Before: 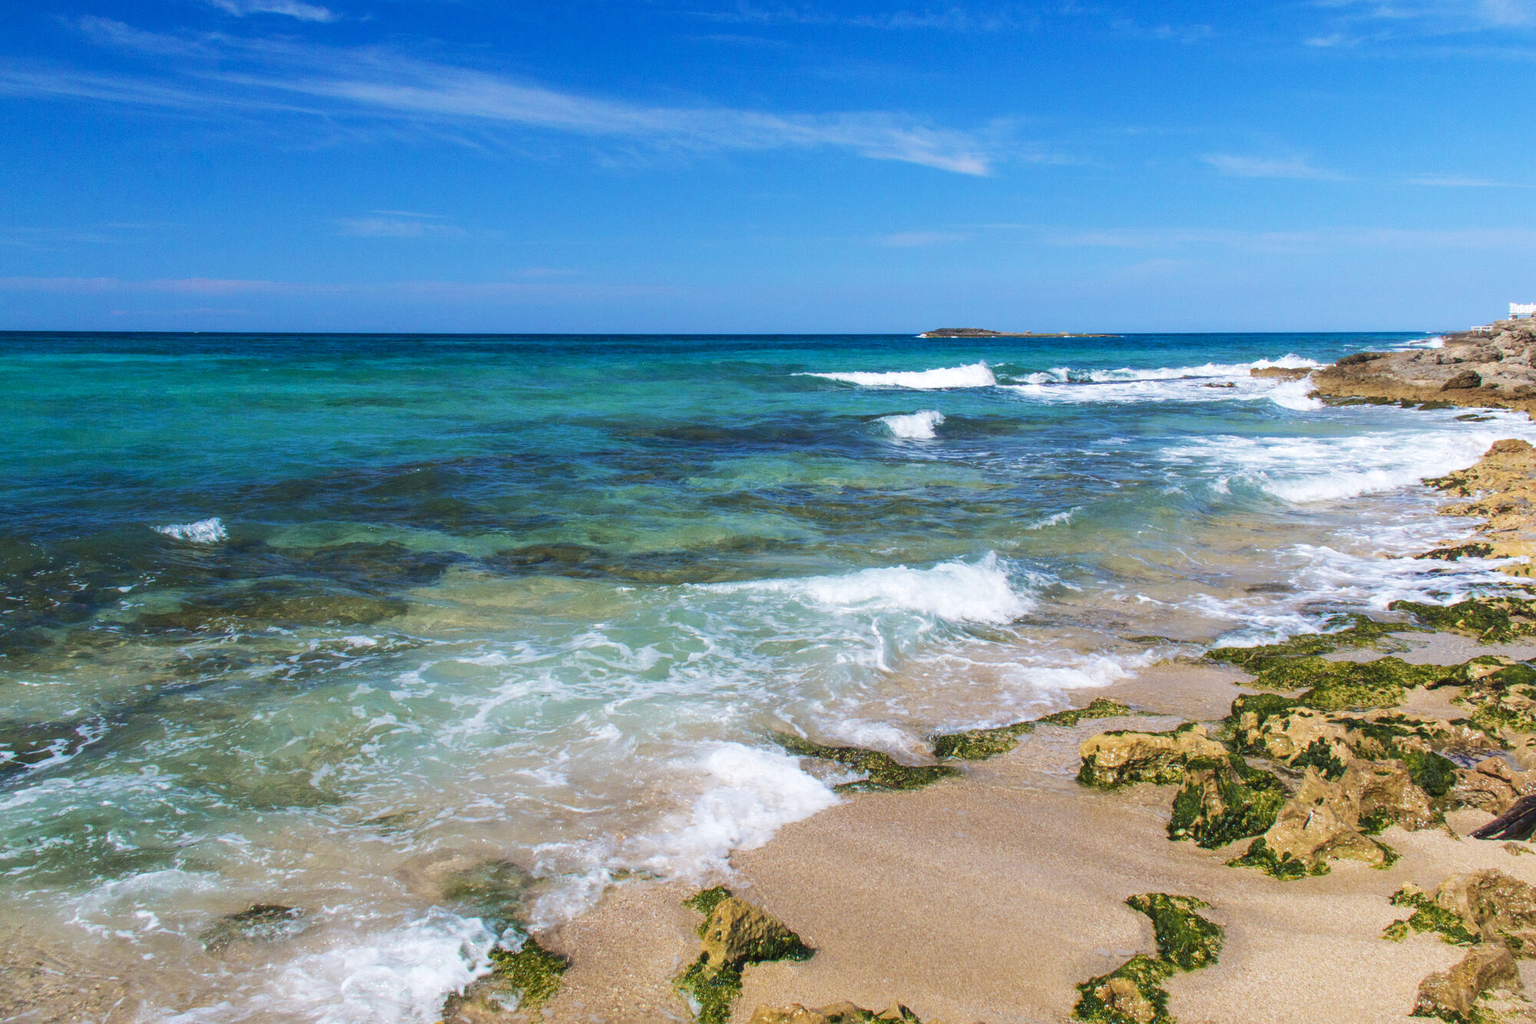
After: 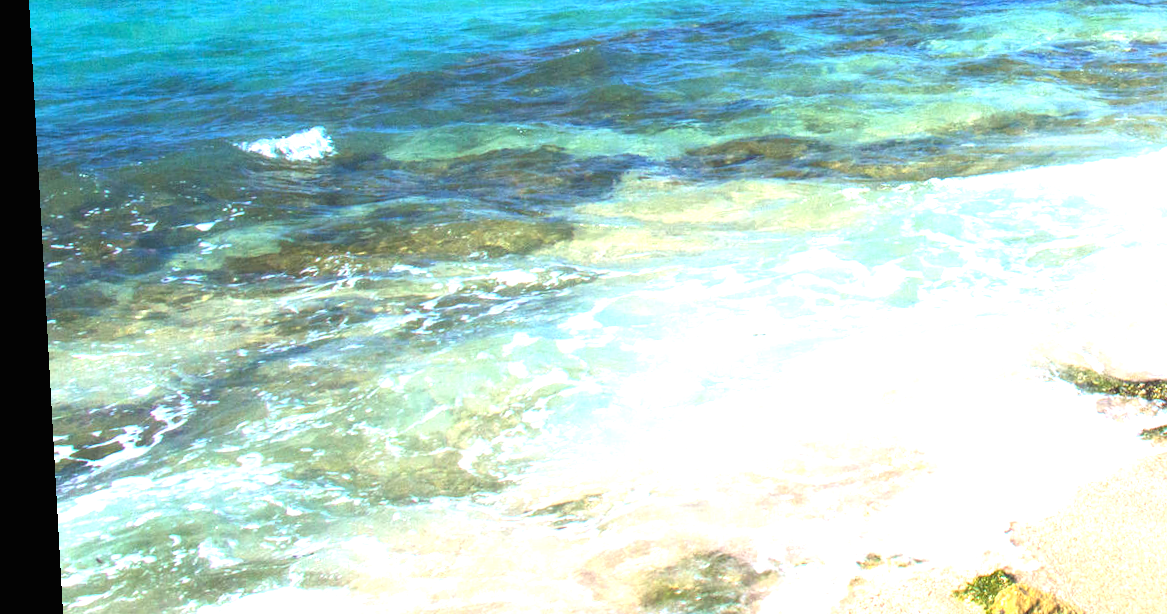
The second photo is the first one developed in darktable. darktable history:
exposure: black level correction 0, exposure 1.741 EV, compensate exposure bias true, compensate highlight preservation false
rotate and perspective: rotation -3.18°, automatic cropping off
crop: top 44.483%, right 43.593%, bottom 12.892%
